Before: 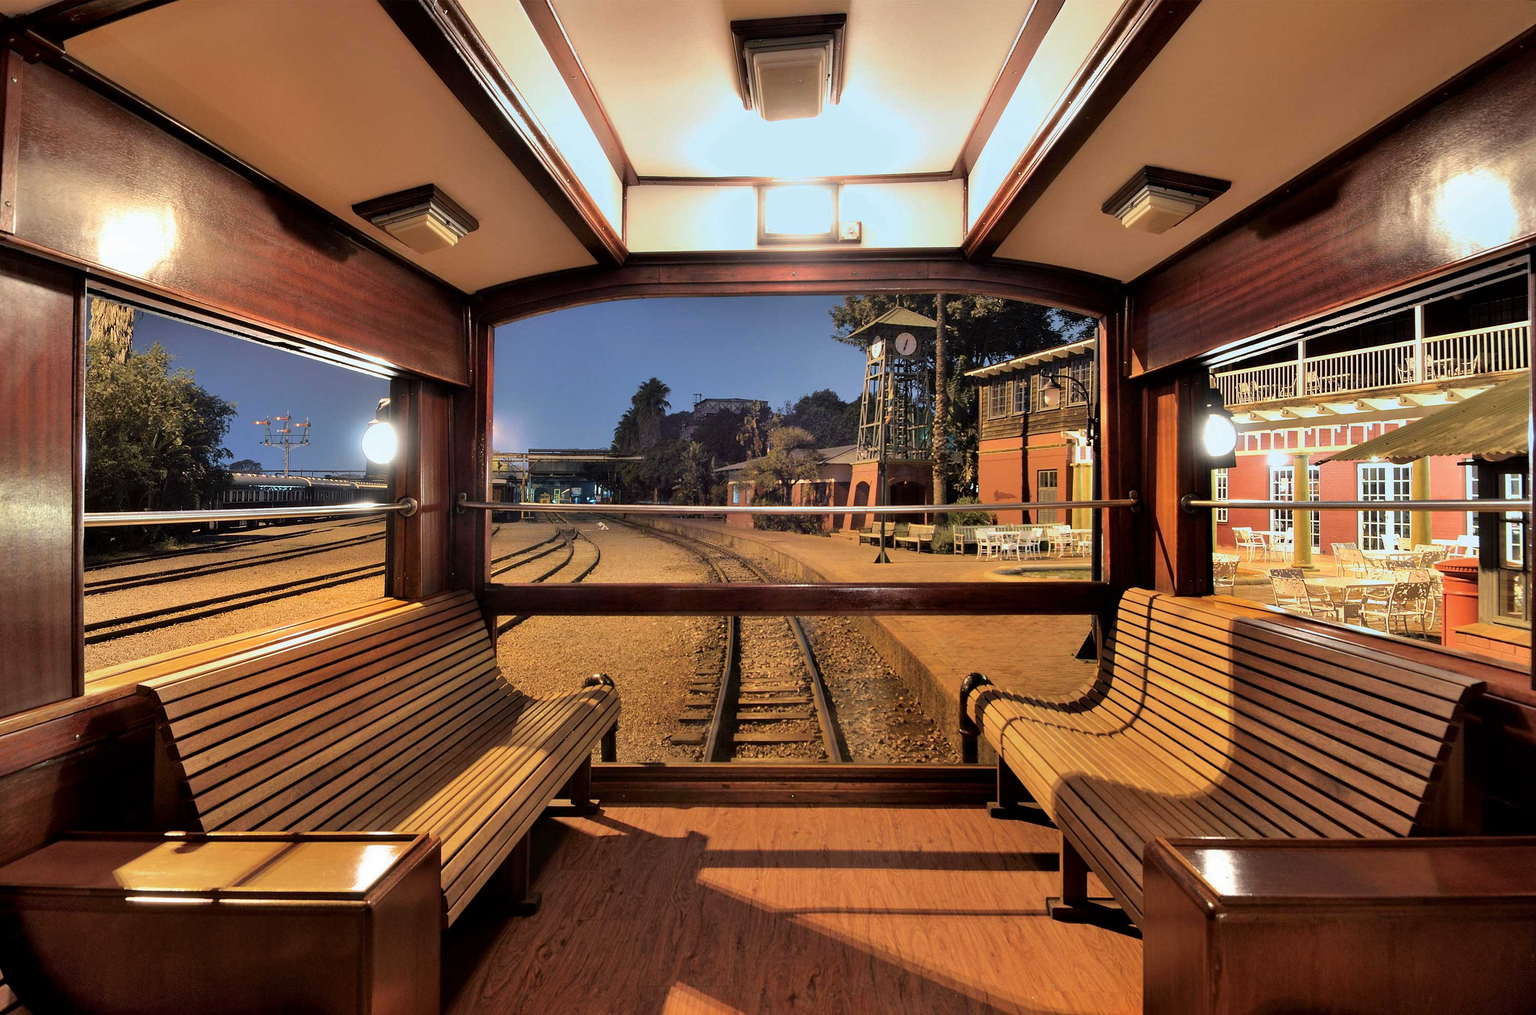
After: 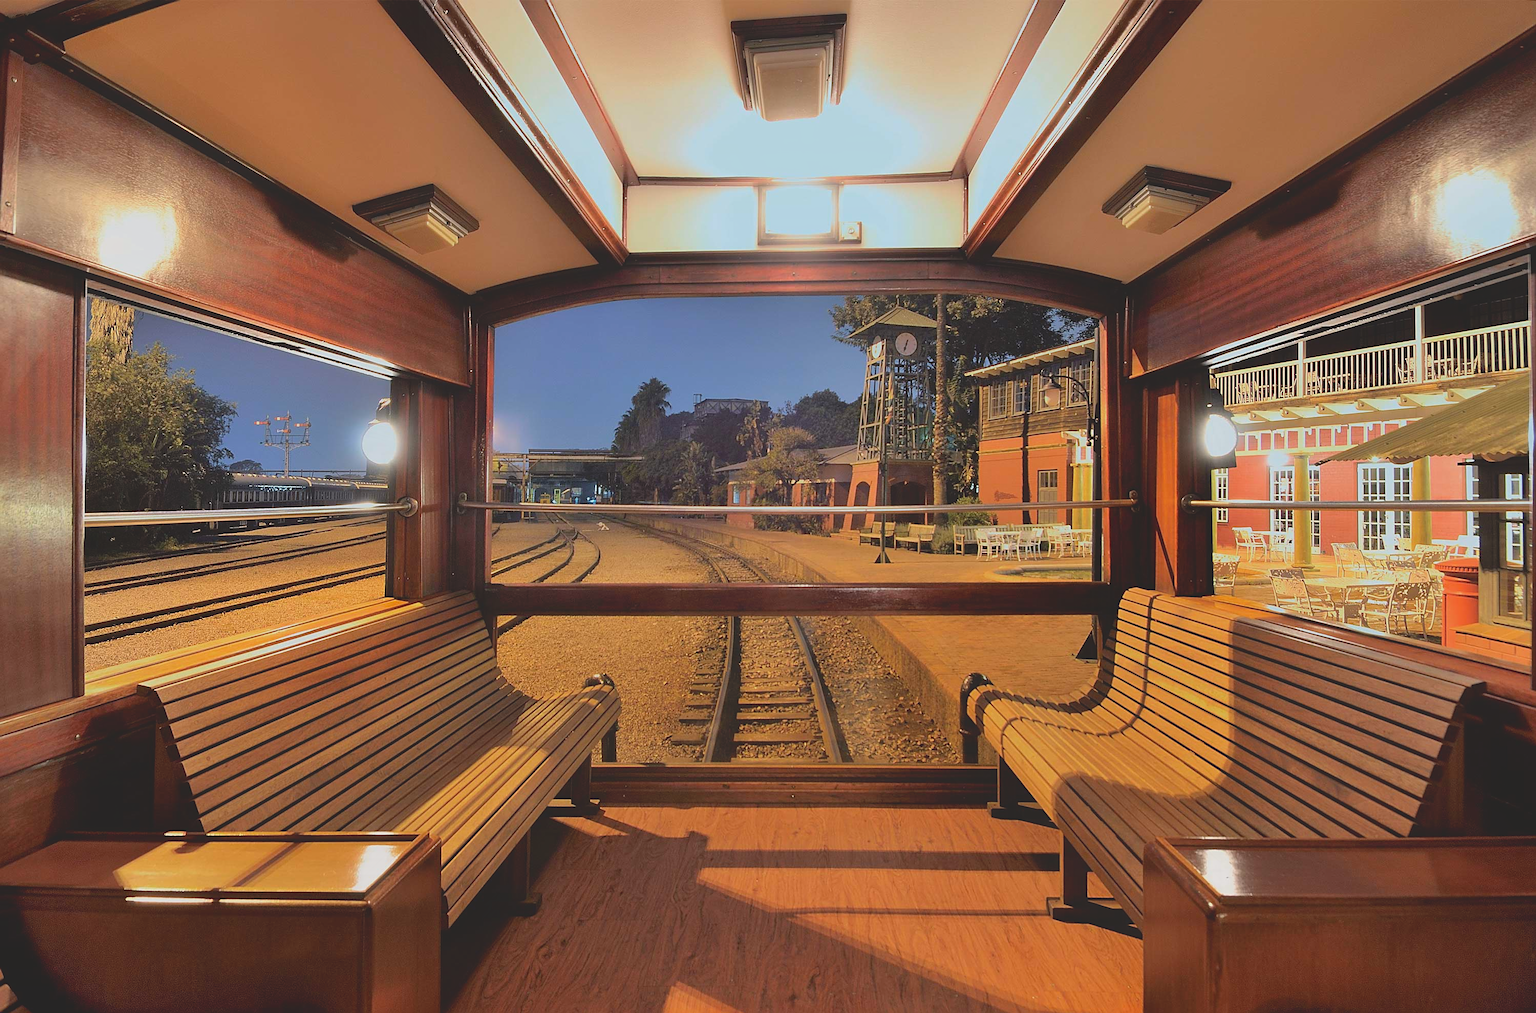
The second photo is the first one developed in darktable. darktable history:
exposure: exposure 0.217 EV, compensate highlight preservation false
contrast brightness saturation: contrast -0.28
sharpen: on, module defaults
crop: bottom 0.071%
contrast equalizer: octaves 7, y [[0.6 ×6], [0.55 ×6], [0 ×6], [0 ×6], [0 ×6]], mix -0.3
